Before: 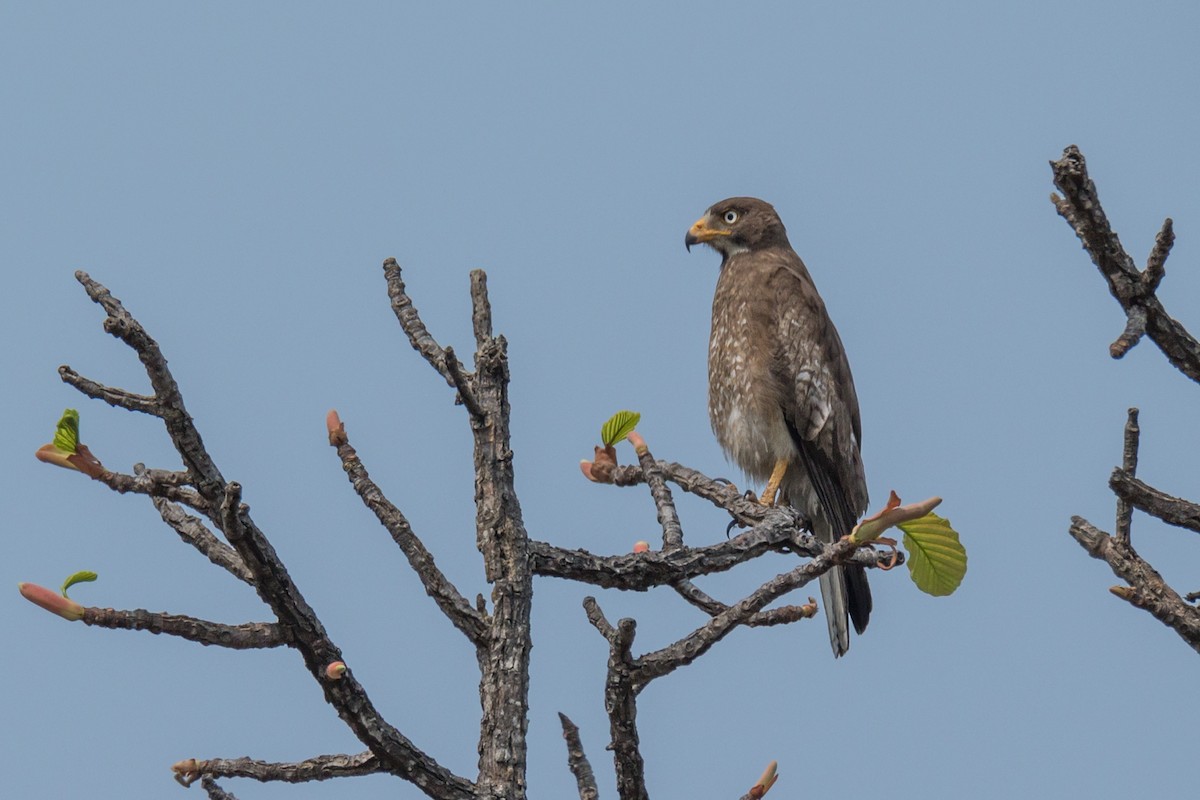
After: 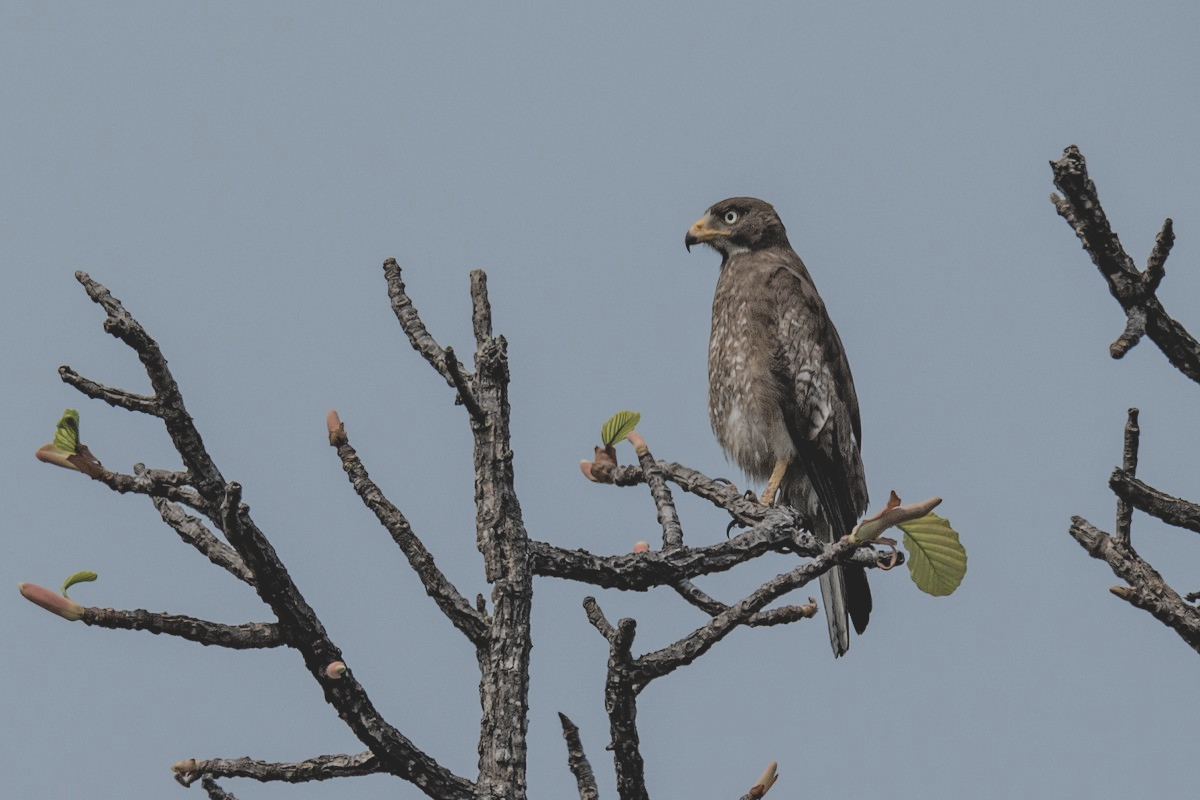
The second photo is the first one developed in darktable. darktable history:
filmic rgb: black relative exposure -5 EV, white relative exposure 3.5 EV, hardness 3.19, contrast 1.3, highlights saturation mix -50%
haze removal: compatibility mode true, adaptive false
contrast brightness saturation: contrast -0.26, saturation -0.43
